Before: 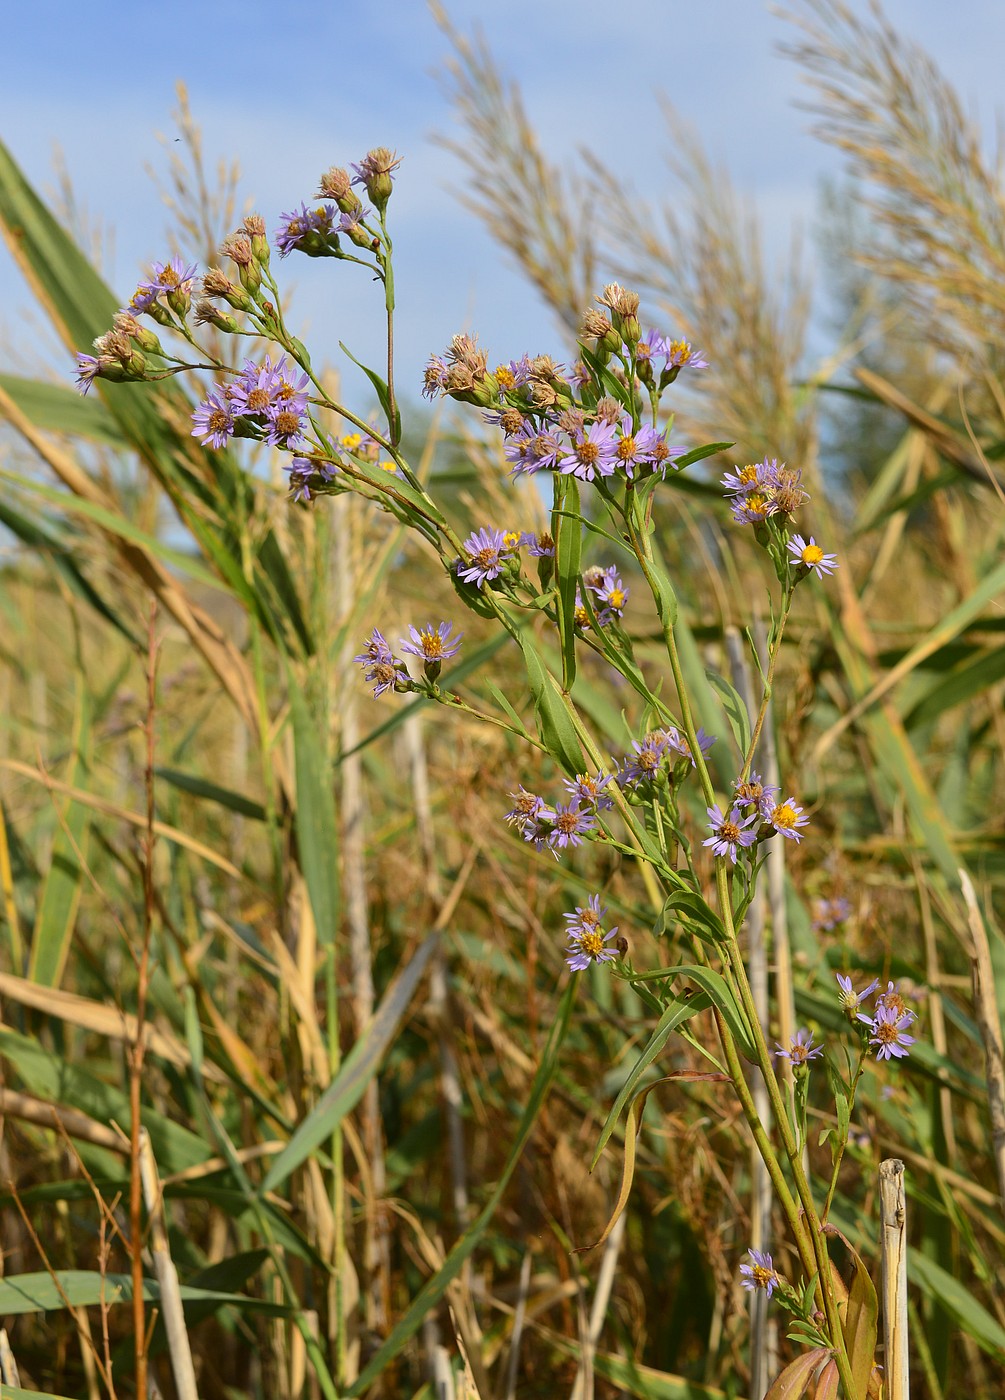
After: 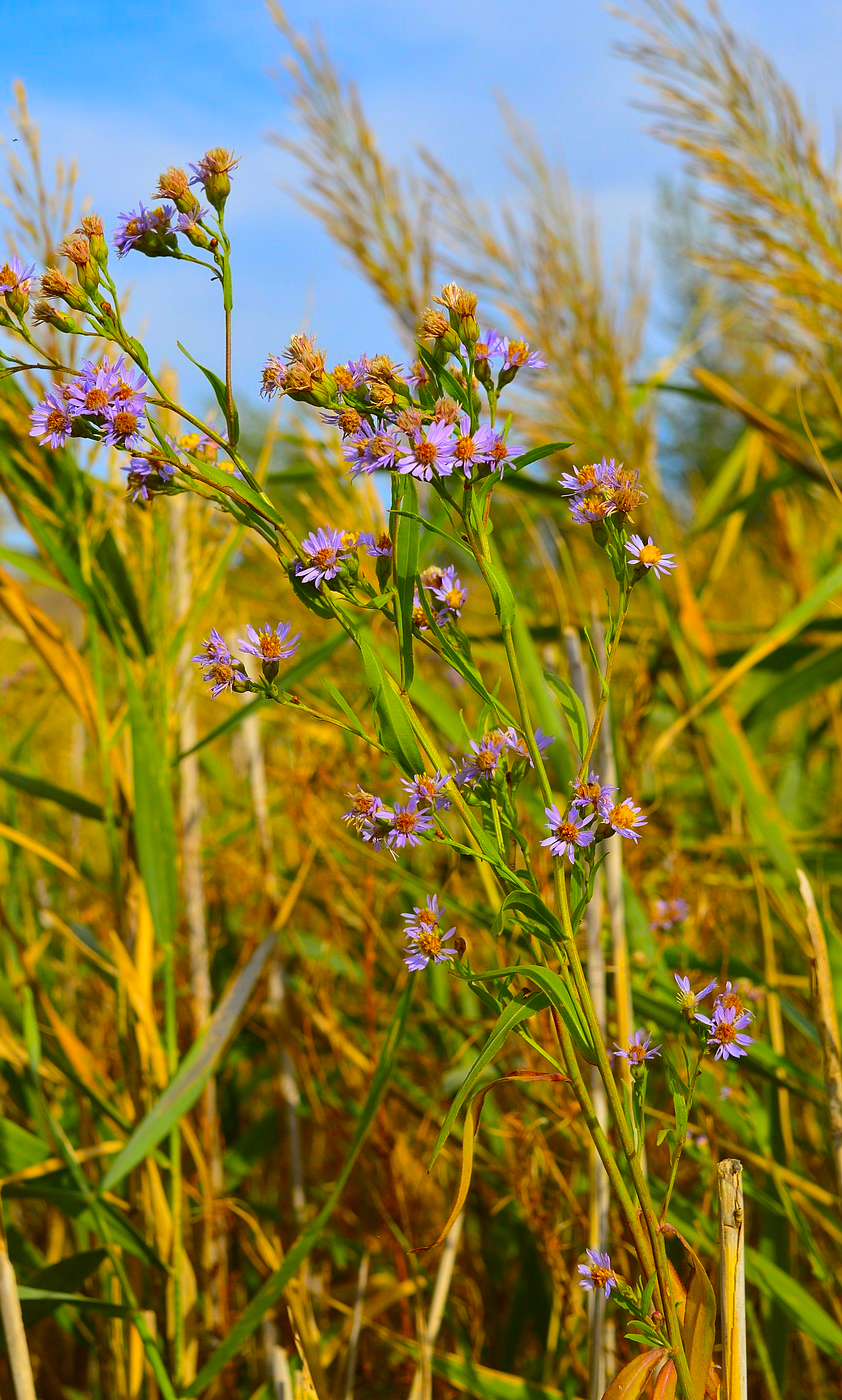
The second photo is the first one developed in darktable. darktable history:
vibrance: vibrance 20%
crop: left 16.145%
color contrast: green-magenta contrast 1.55, blue-yellow contrast 1.83
